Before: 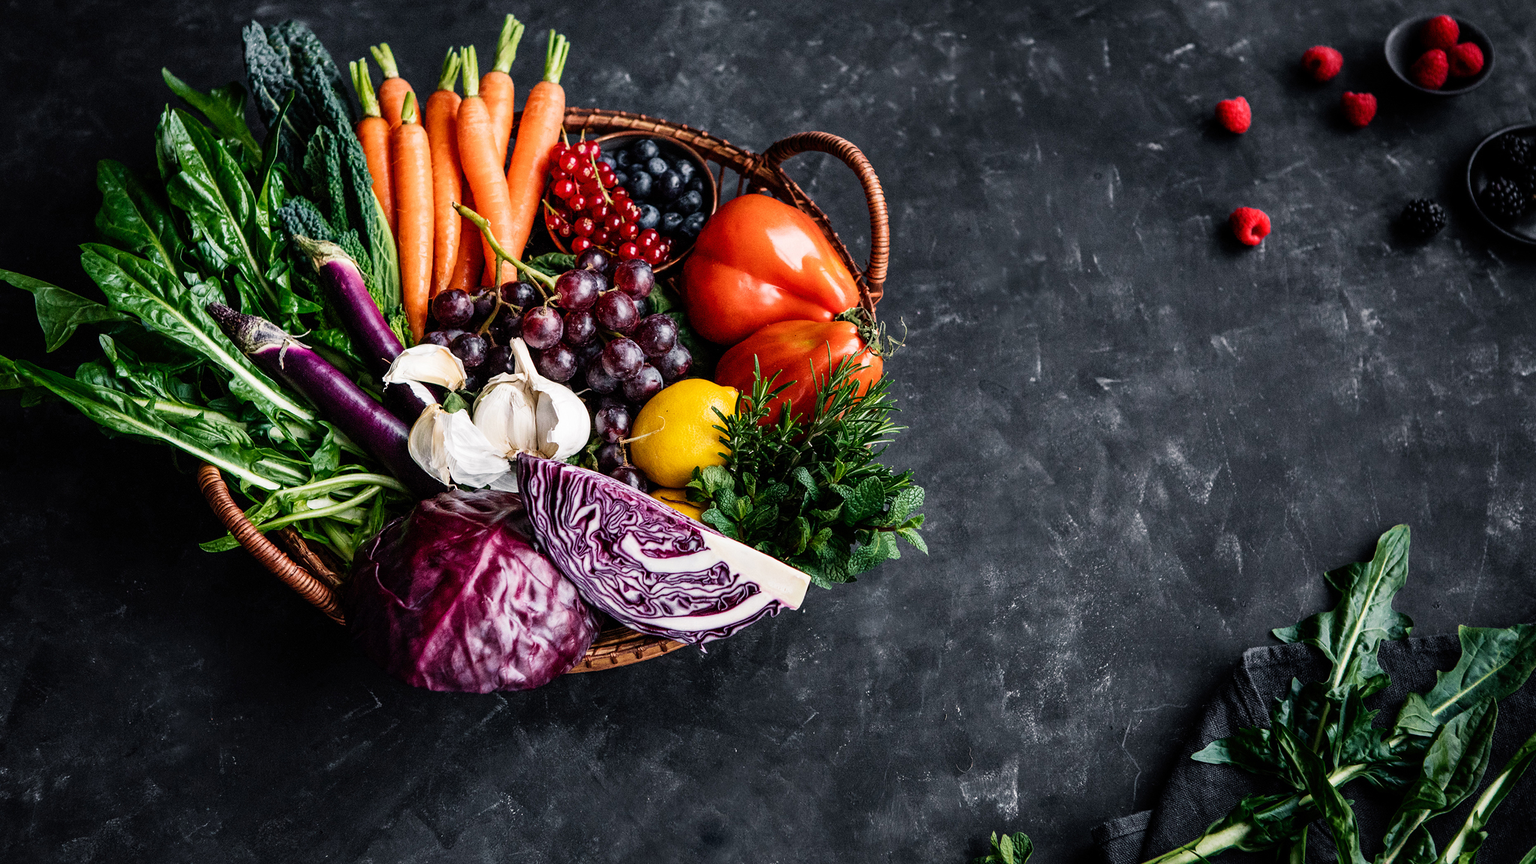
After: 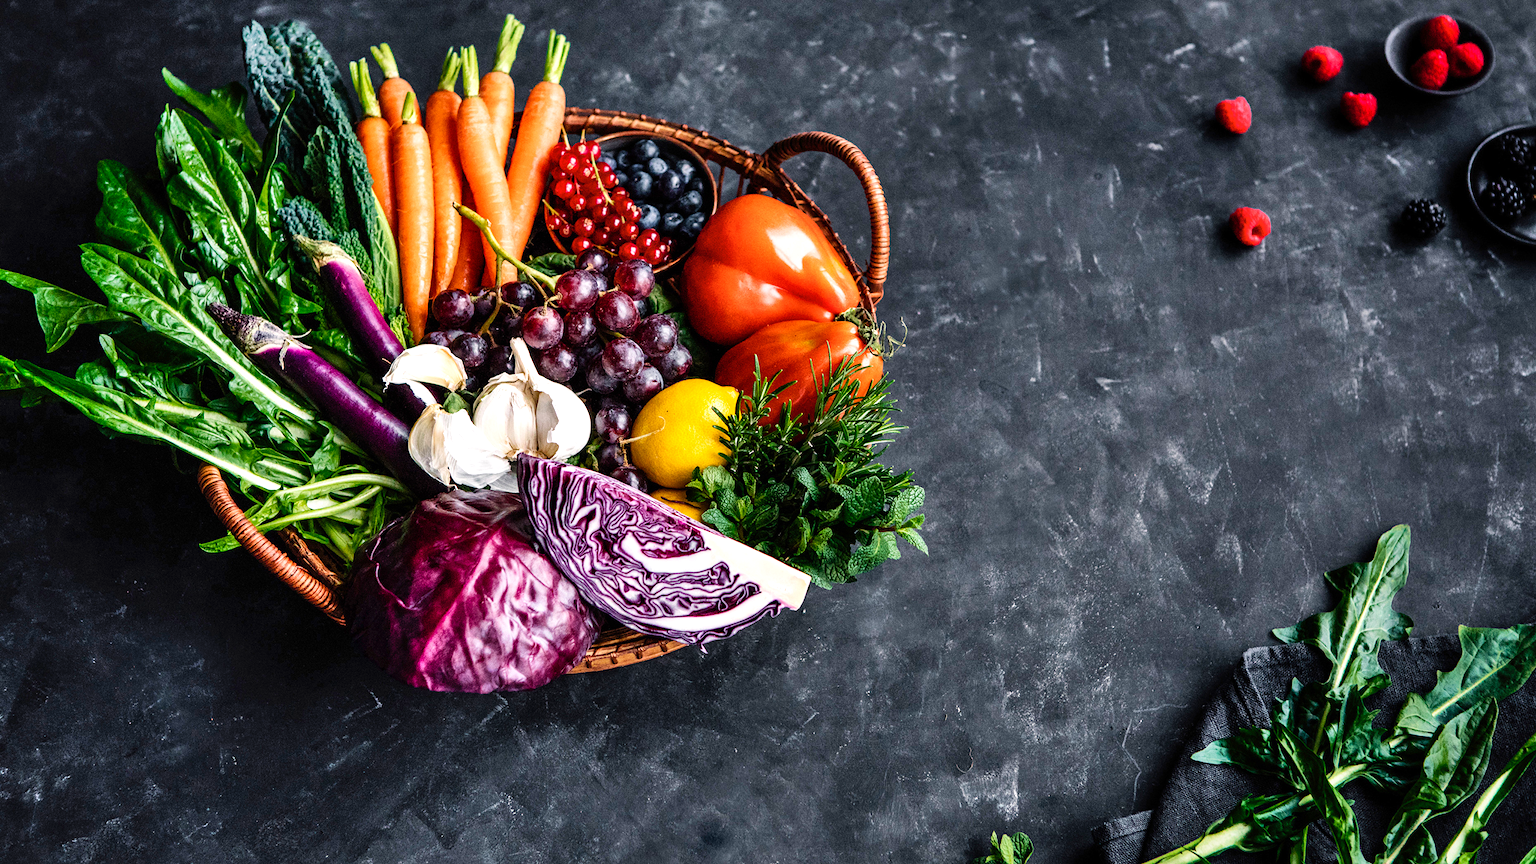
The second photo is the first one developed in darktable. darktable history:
exposure: exposure 0.351 EV, compensate exposure bias true, compensate highlight preservation false
shadows and highlights: soften with gaussian
color balance rgb: shadows lift › hue 85.93°, linear chroma grading › shadows 16.268%, perceptual saturation grading › global saturation 0.591%, global vibrance 22.229%
